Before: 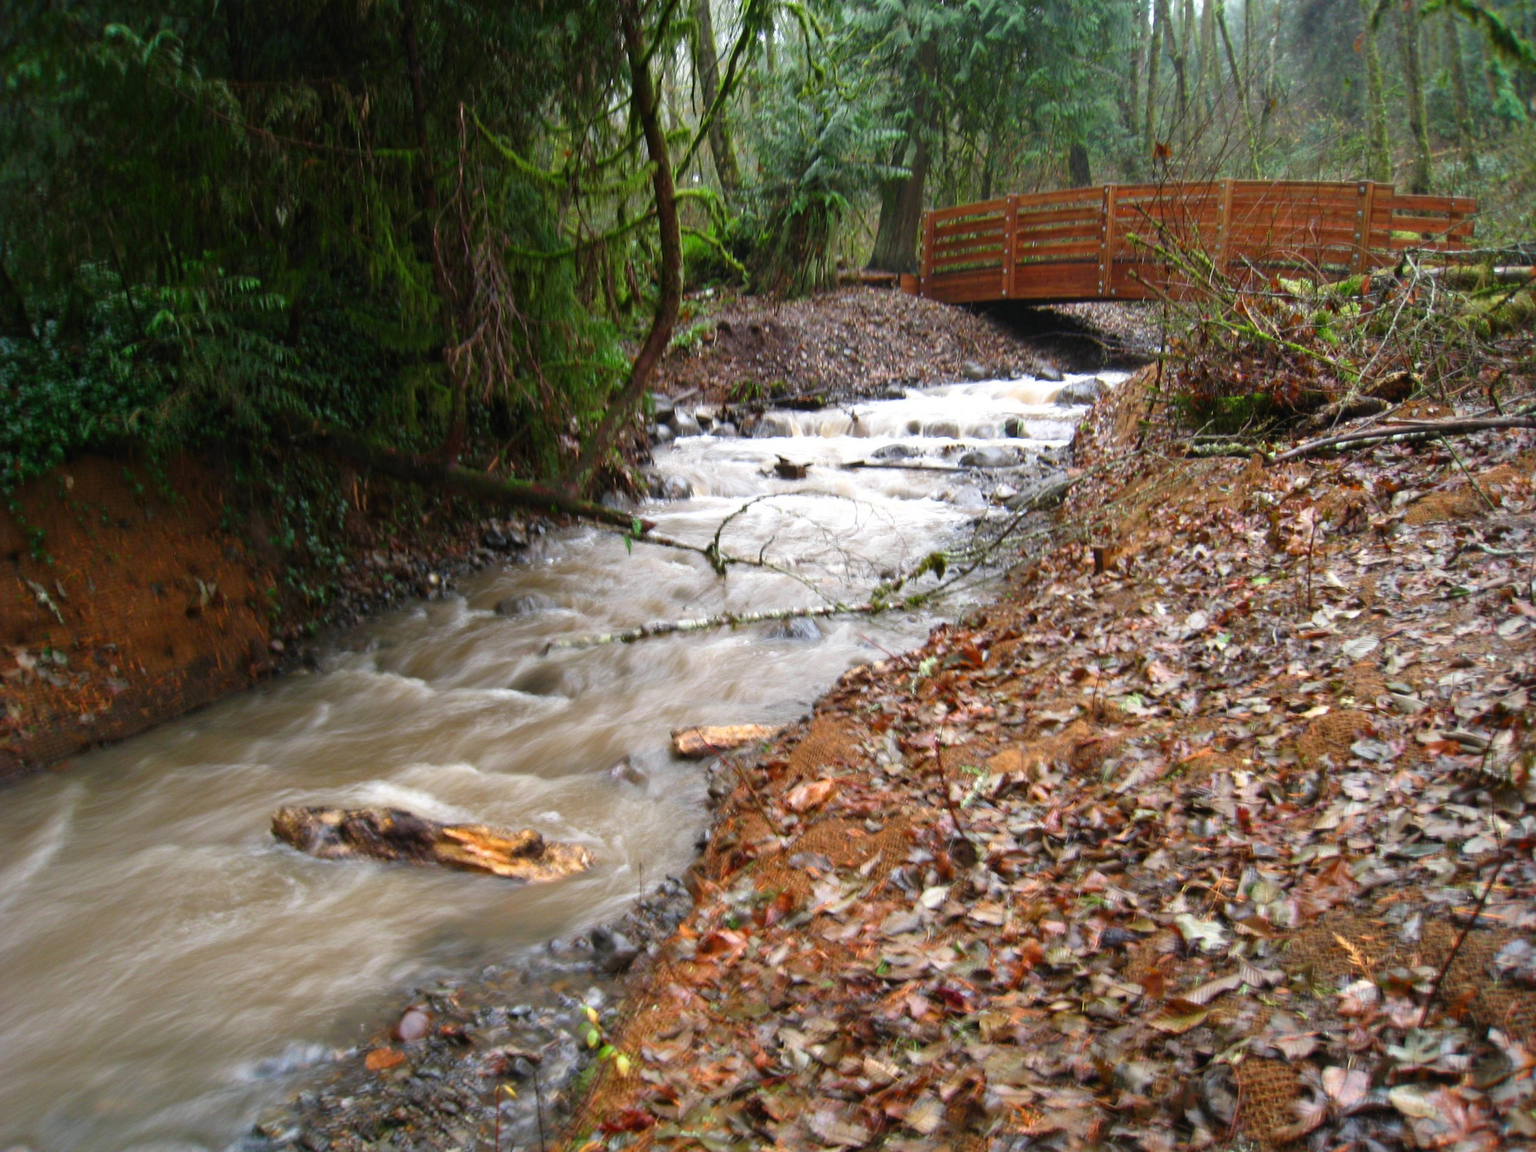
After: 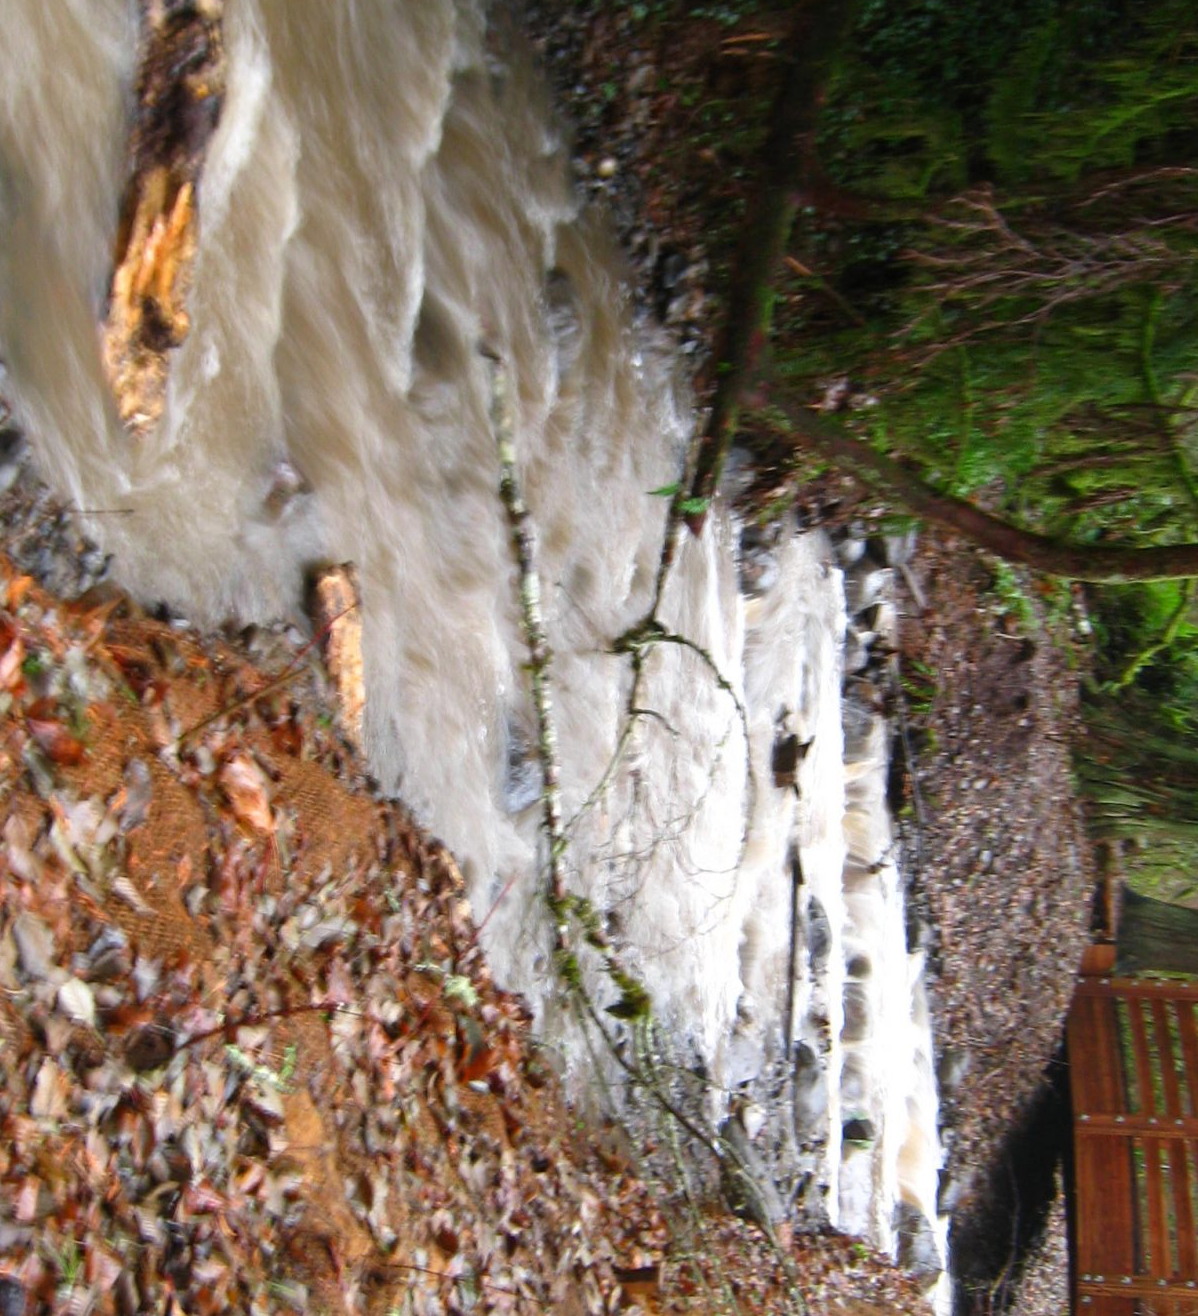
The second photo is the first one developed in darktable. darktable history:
orientation: orientation rotate -90°
crop and rotate: left 18.171%, top 21.749%, right 19.428%, bottom 26.83%
